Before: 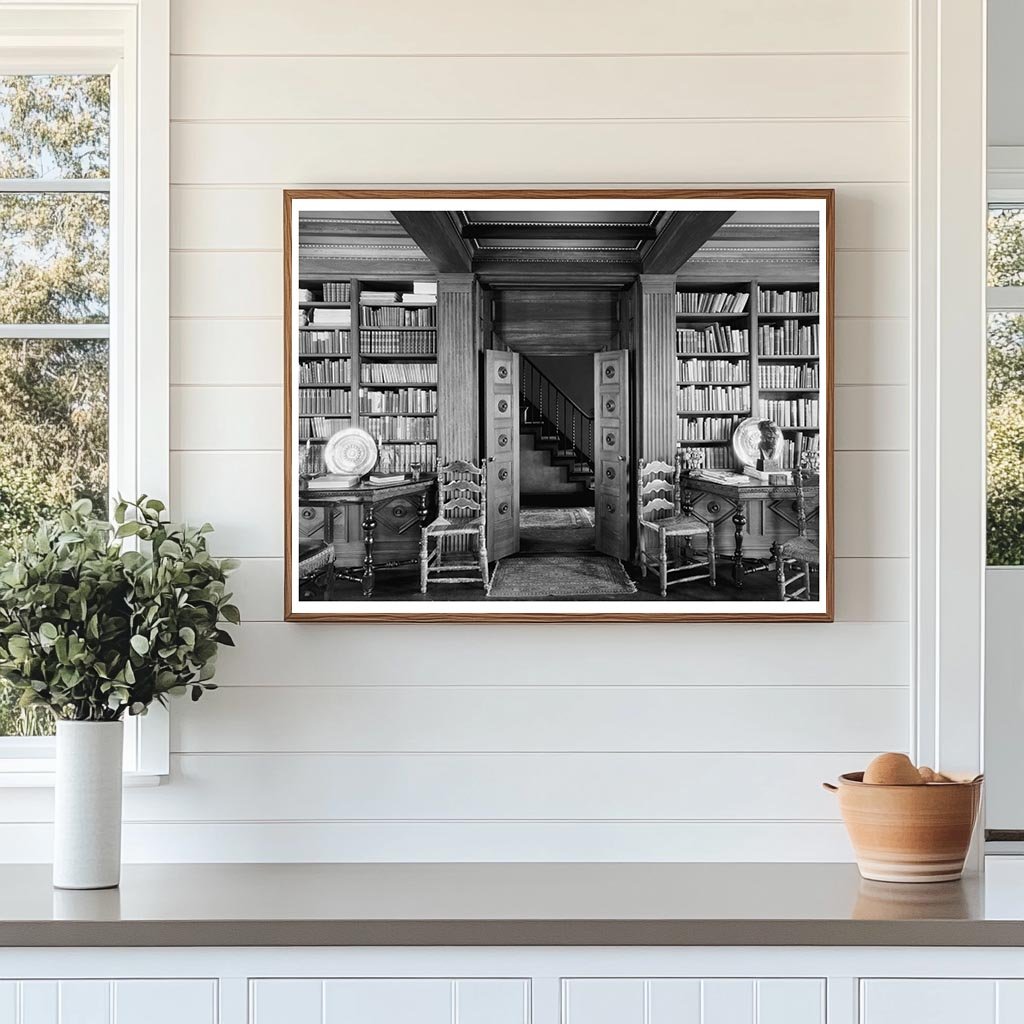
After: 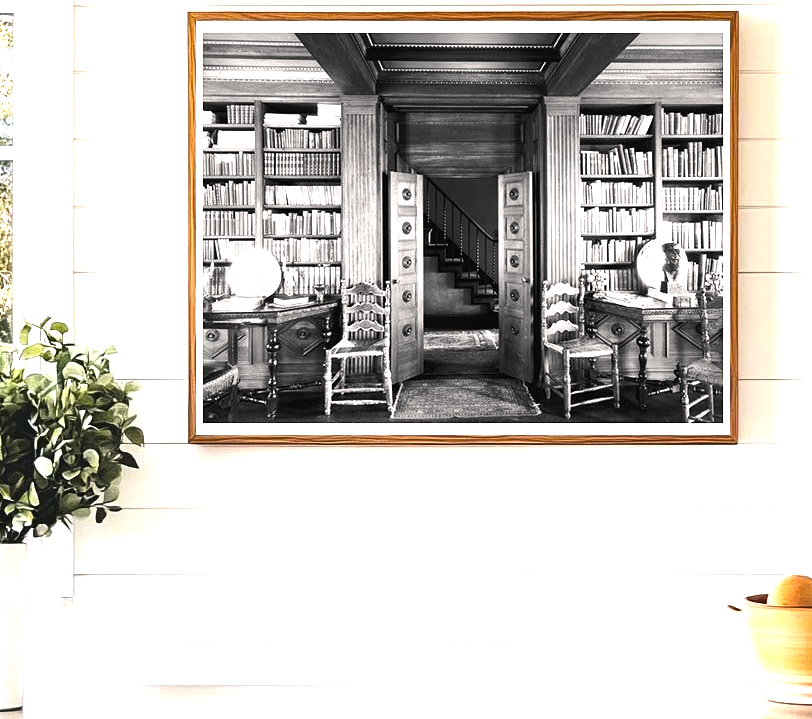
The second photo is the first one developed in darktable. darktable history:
color balance rgb: highlights gain › luminance 7.595%, highlights gain › chroma 0.995%, highlights gain › hue 48.28°, linear chroma grading › global chroma 9.142%, perceptual saturation grading › global saturation 29.926%, perceptual brilliance grading › global brilliance 15.813%, perceptual brilliance grading › shadows -34.305%, global vibrance 14.543%
exposure: black level correction 0, exposure 0.697 EV, compensate exposure bias true, compensate highlight preservation false
crop: left 9.385%, top 17.397%, right 11.271%, bottom 12.329%
